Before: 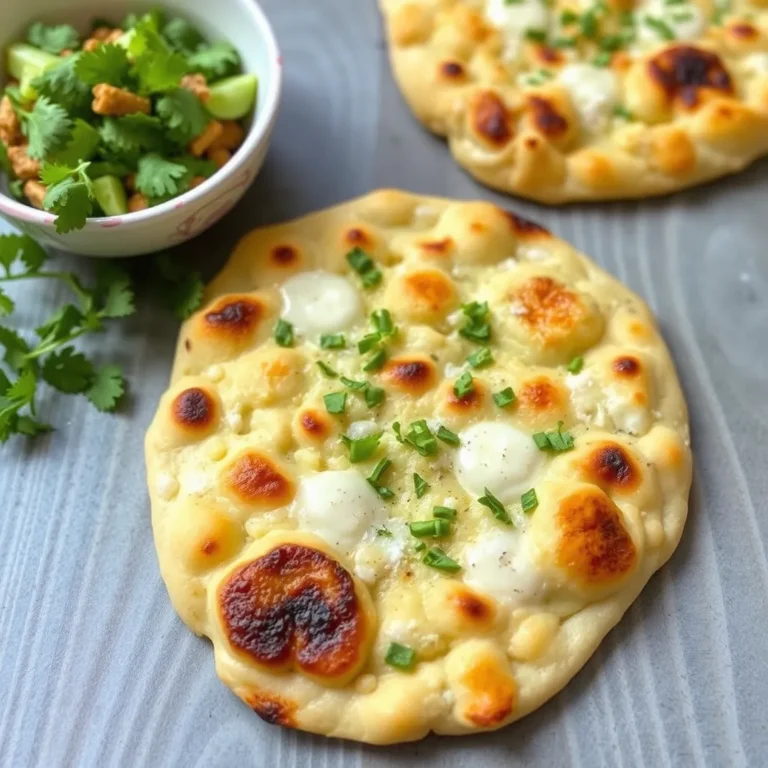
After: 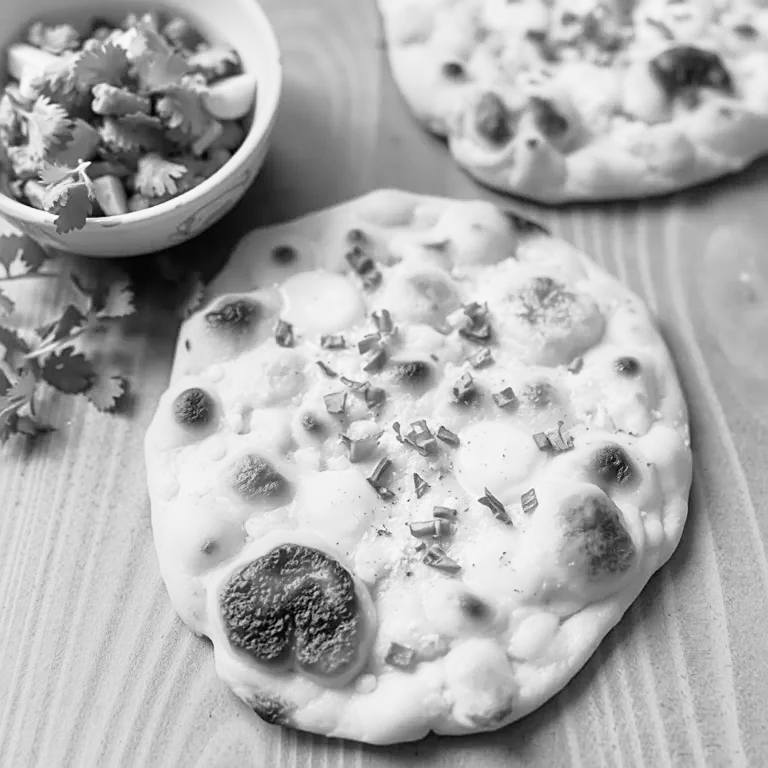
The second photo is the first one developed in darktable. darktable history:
tone curve: curves: ch0 [(0, 0) (0.051, 0.027) (0.096, 0.071) (0.241, 0.247) (0.455, 0.52) (0.594, 0.692) (0.715, 0.845) (0.84, 0.936) (1, 1)]; ch1 [(0, 0) (0.1, 0.038) (0.318, 0.243) (0.399, 0.351) (0.478, 0.469) (0.499, 0.499) (0.534, 0.549) (0.565, 0.605) (0.601, 0.644) (0.666, 0.701) (1, 1)]; ch2 [(0, 0) (0.453, 0.45) (0.479, 0.483) (0.504, 0.499) (0.52, 0.508) (0.561, 0.573) (0.592, 0.617) (0.824, 0.815) (1, 1)], color space Lab, independent channels, preserve colors none
contrast brightness saturation: saturation 0.18
levels: levels [0, 0.478, 1]
sharpen: on, module defaults
monochrome: a -74.22, b 78.2
